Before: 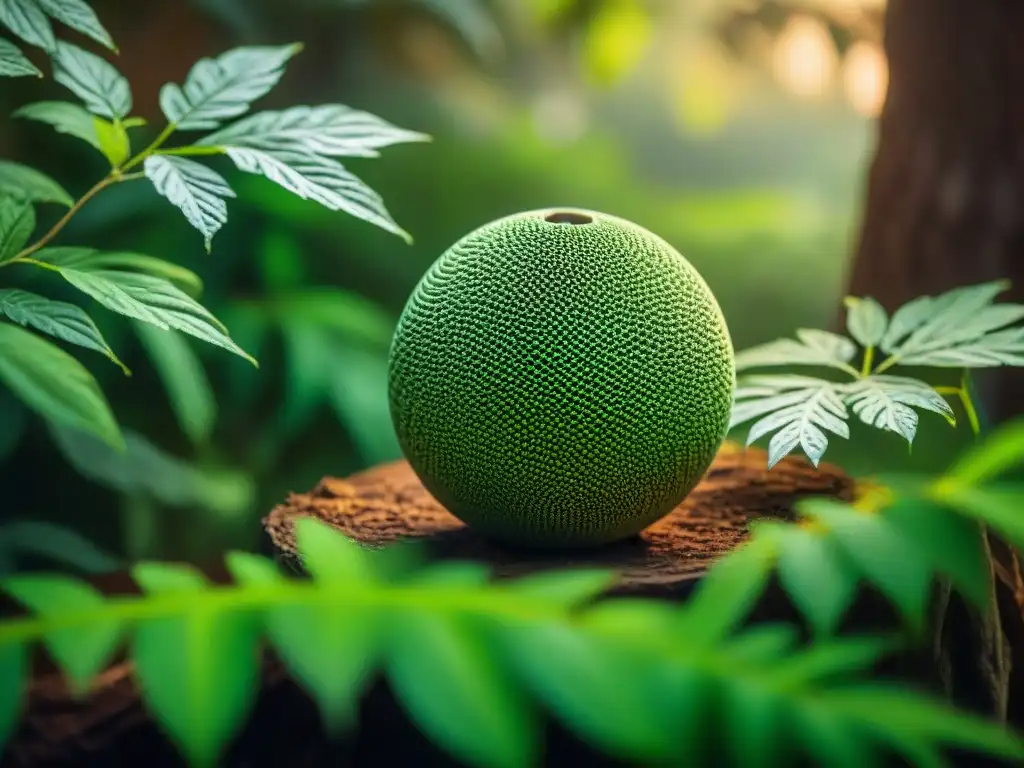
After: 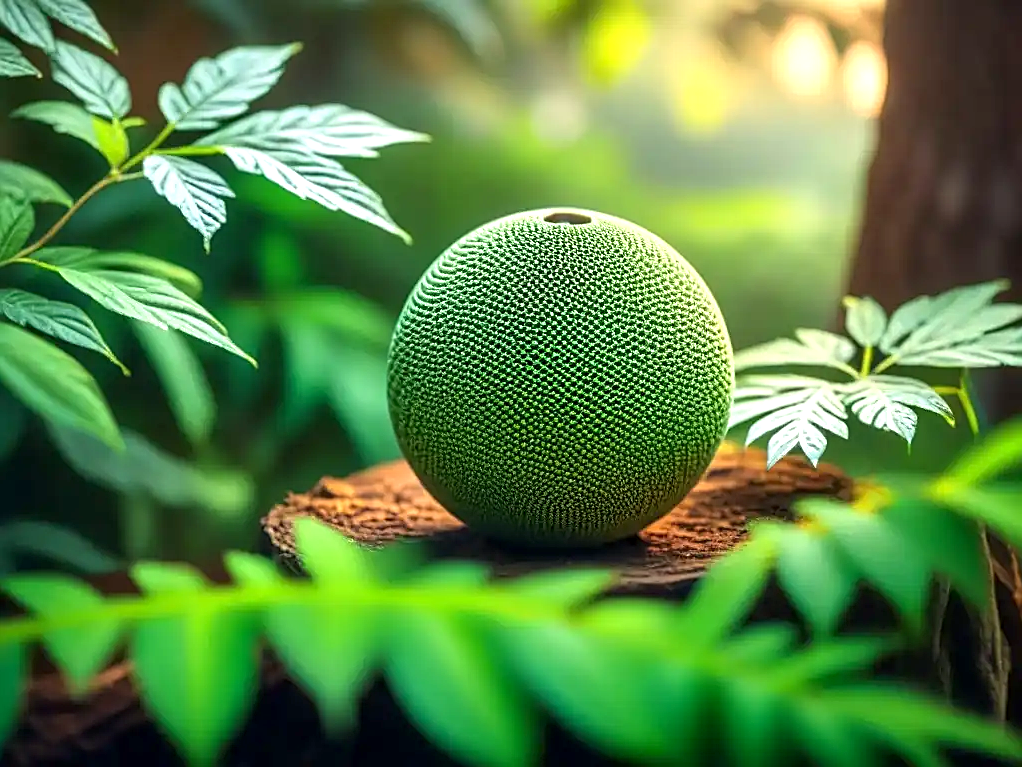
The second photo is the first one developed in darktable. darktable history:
sharpen: on, module defaults
exposure: black level correction 0.001, exposure 0.676 EV, compensate exposure bias true, compensate highlight preservation false
crop and rotate: left 0.169%, bottom 0.005%
